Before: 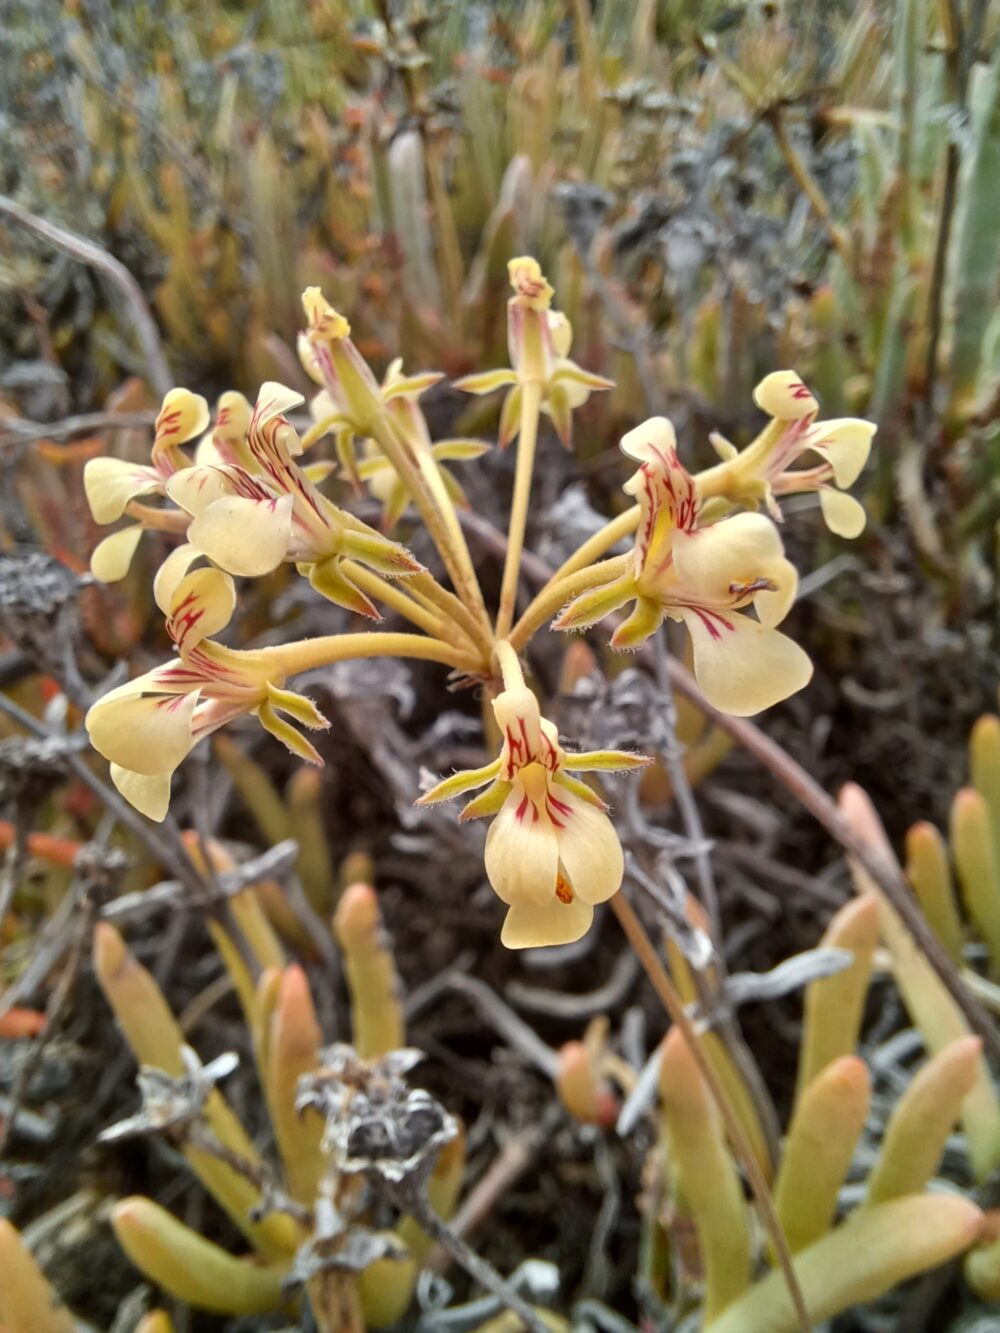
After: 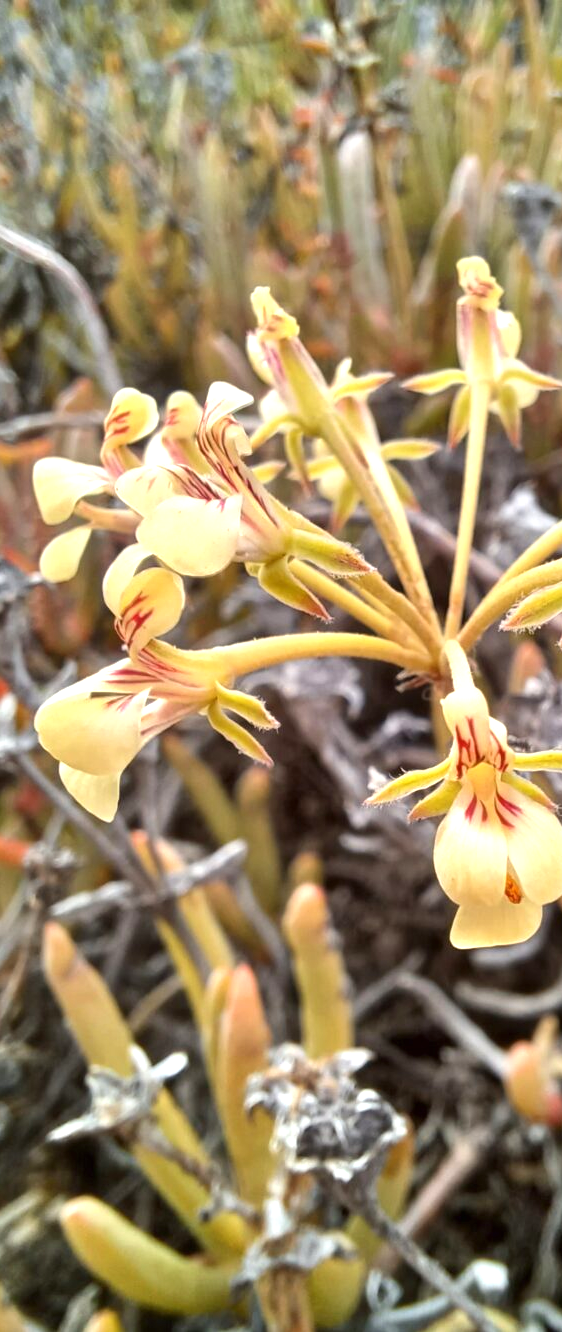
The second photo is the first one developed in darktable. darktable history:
exposure: black level correction 0, exposure 0.7 EV, compensate exposure bias true, compensate highlight preservation false
crop: left 5.114%, right 38.589%
